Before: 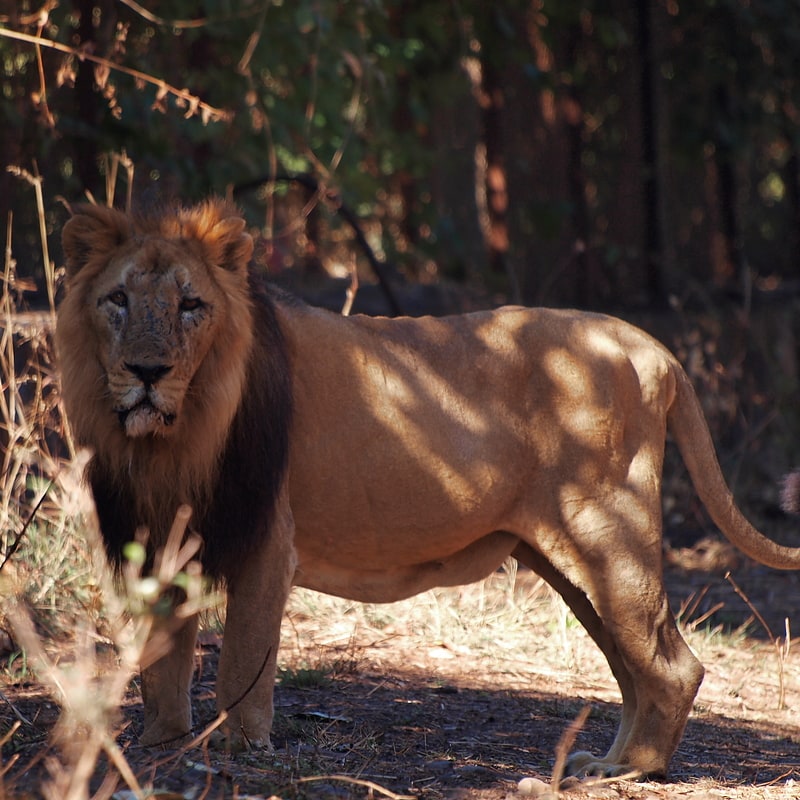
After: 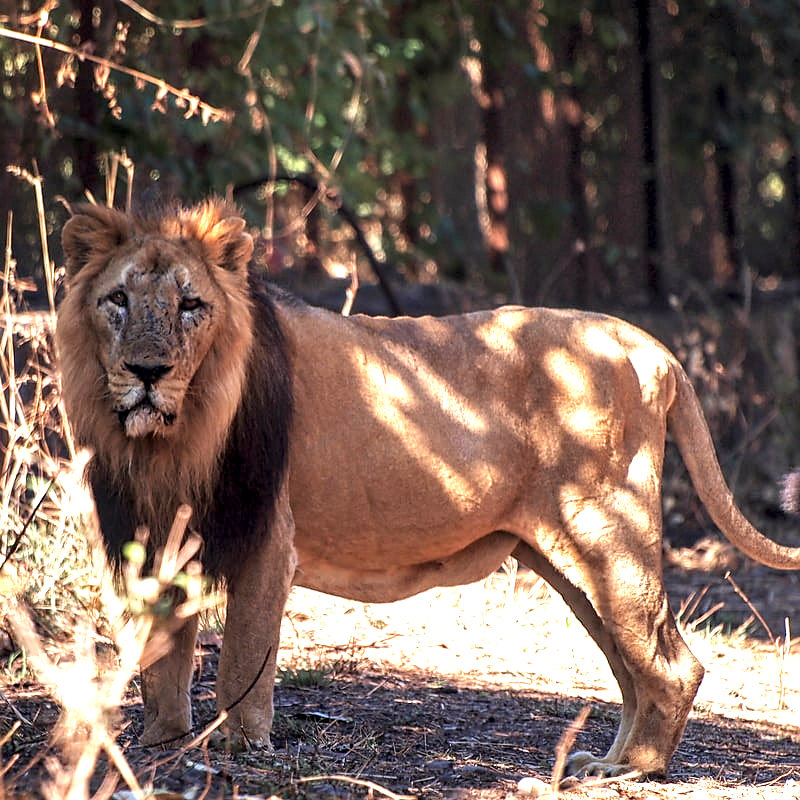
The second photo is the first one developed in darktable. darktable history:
sharpen: radius 1.864, amount 0.398, threshold 1.271
exposure: exposure 1.16 EV, compensate exposure bias true, compensate highlight preservation false
local contrast: detail 160%
